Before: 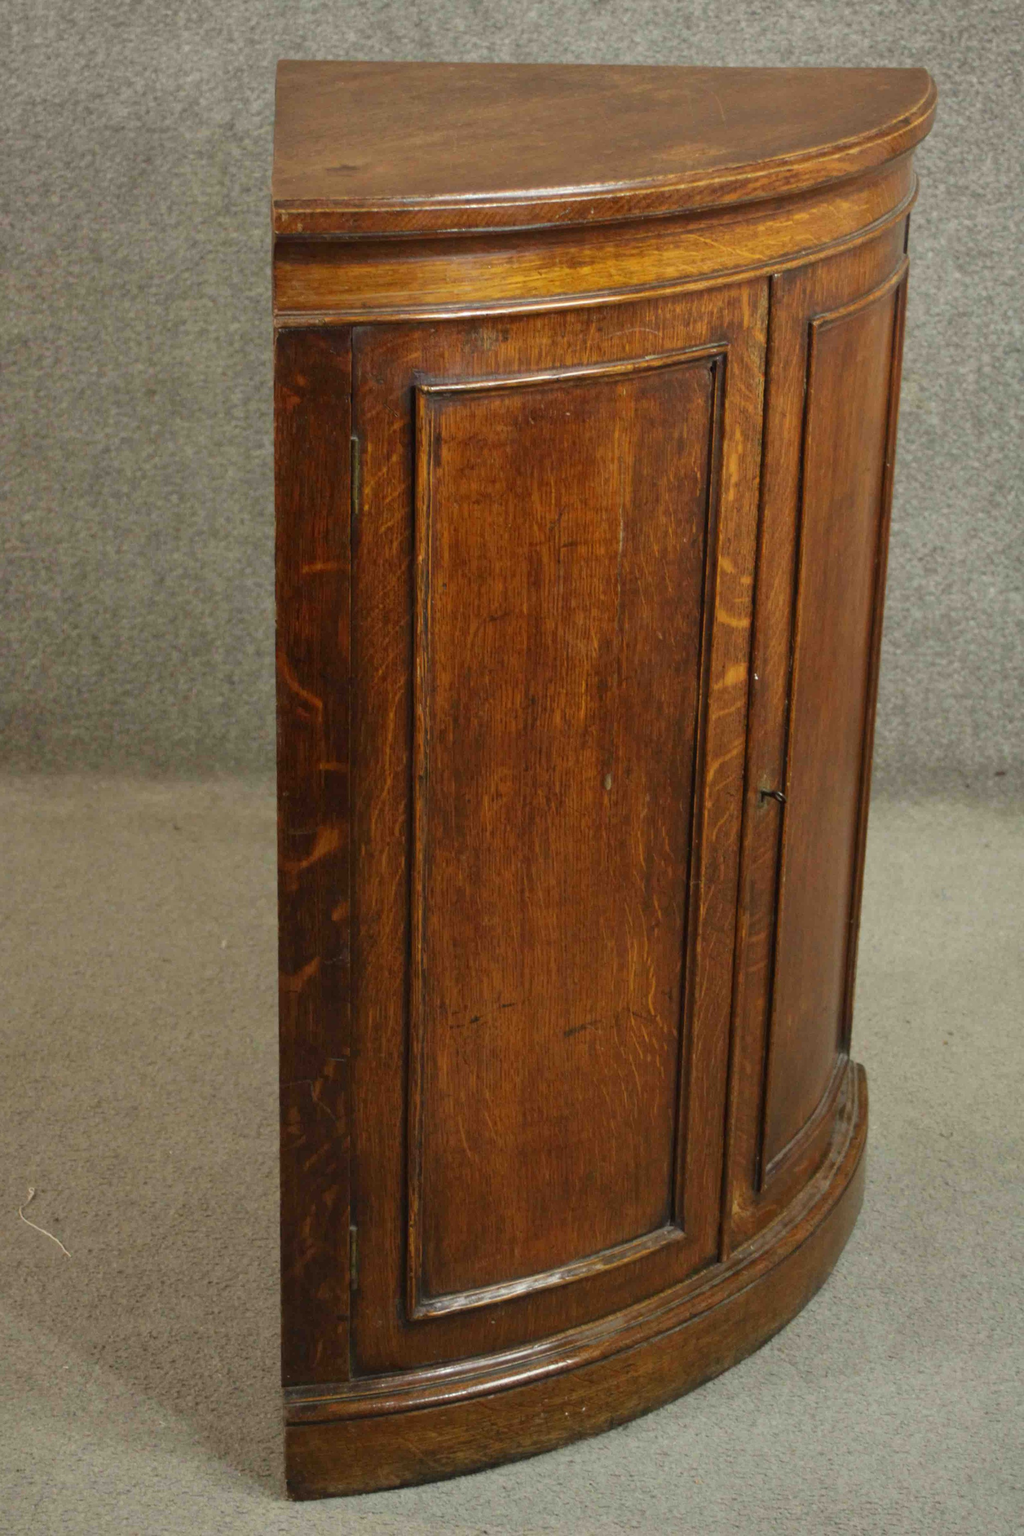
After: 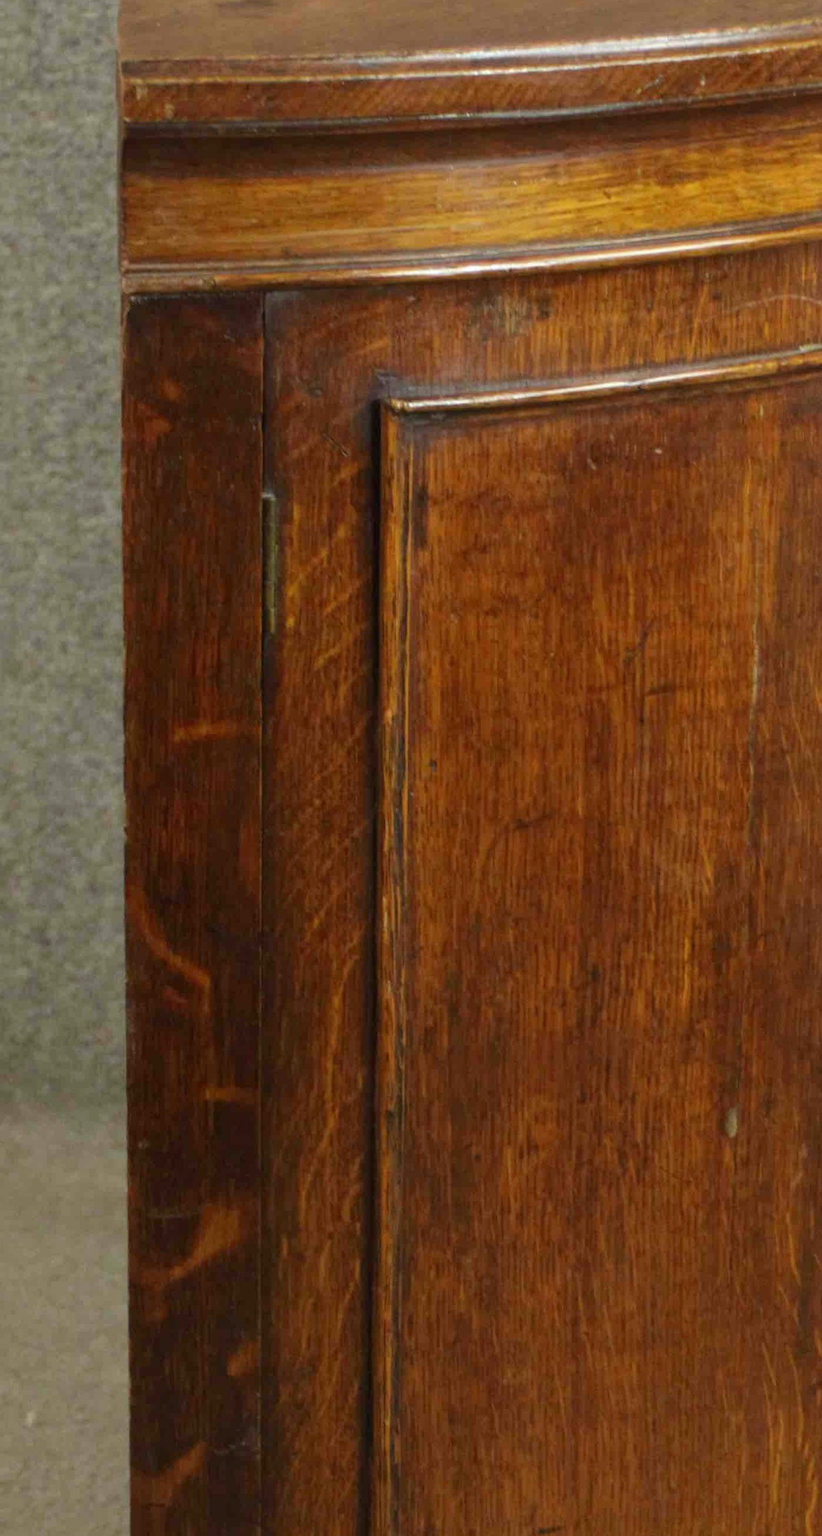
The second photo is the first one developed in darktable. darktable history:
crop: left 20.248%, top 10.86%, right 35.675%, bottom 34.321%
white balance: red 0.986, blue 1.01
